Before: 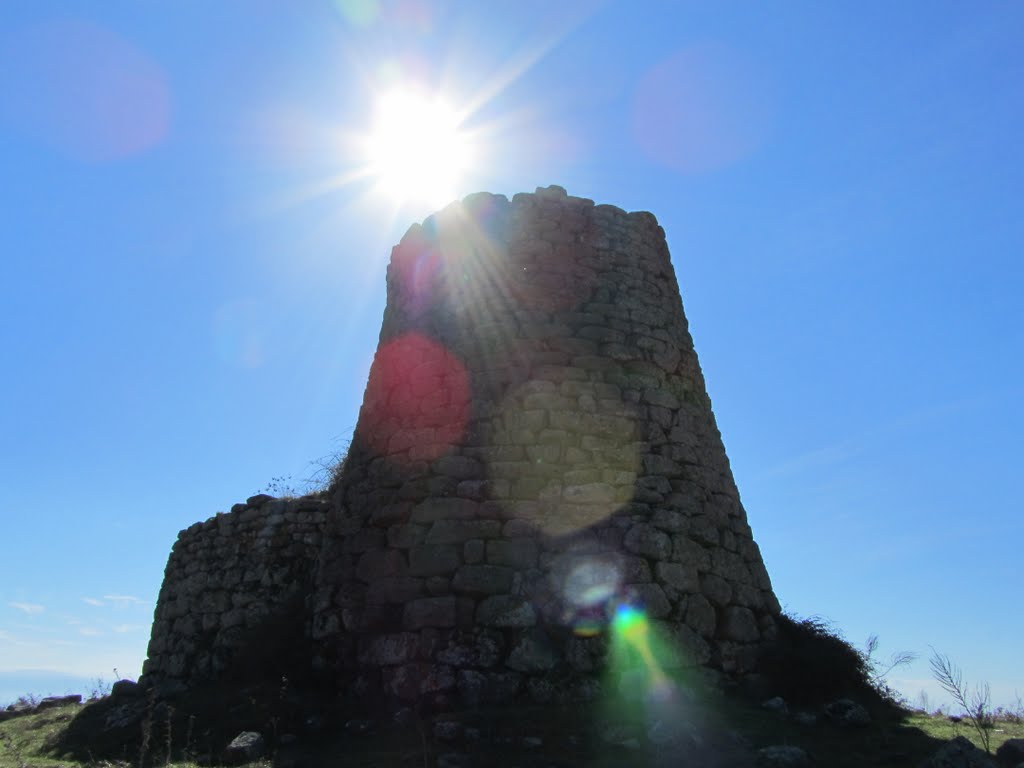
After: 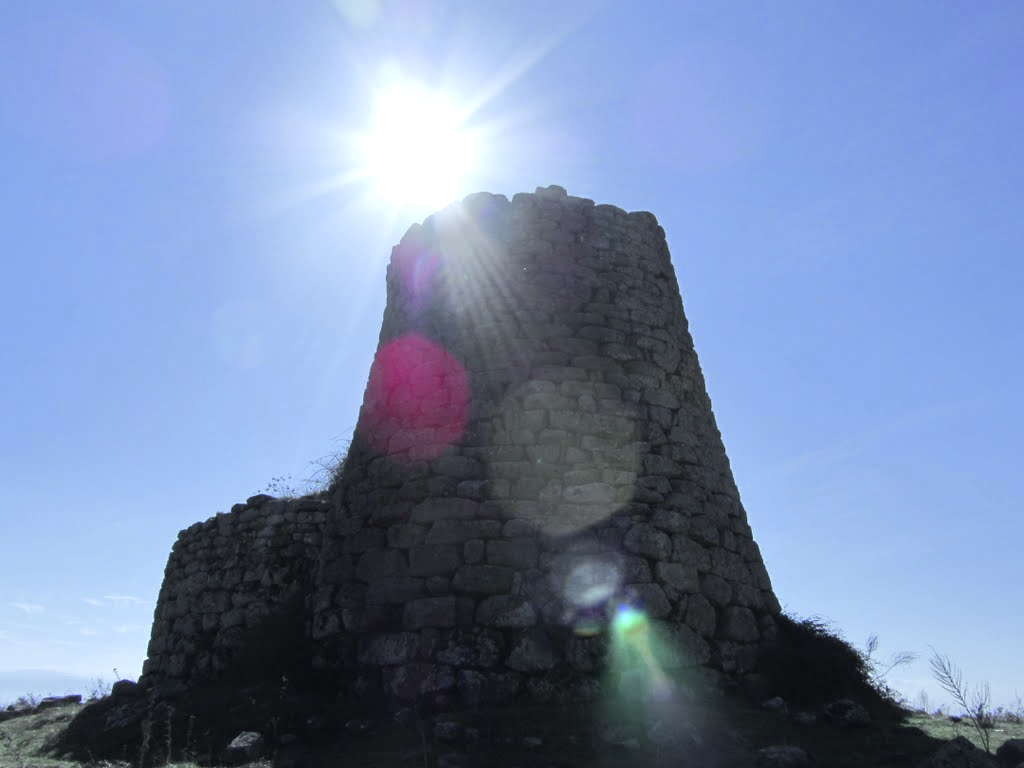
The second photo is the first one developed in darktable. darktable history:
color calibration: illuminant custom, x 0.388, y 0.387, temperature 3828.67 K
color zones: curves: ch0 [(0, 0.48) (0.209, 0.398) (0.305, 0.332) (0.429, 0.493) (0.571, 0.5) (0.714, 0.5) (0.857, 0.5) (1, 0.48)]; ch1 [(0, 0.736) (0.143, 0.625) (0.225, 0.371) (0.429, 0.256) (0.571, 0.241) (0.714, 0.213) (0.857, 0.48) (1, 0.736)]; ch2 [(0, 0.448) (0.143, 0.498) (0.286, 0.5) (0.429, 0.5) (0.571, 0.5) (0.714, 0.5) (0.857, 0.5) (1, 0.448)]
exposure: exposure 0.203 EV, compensate exposure bias true, compensate highlight preservation false
